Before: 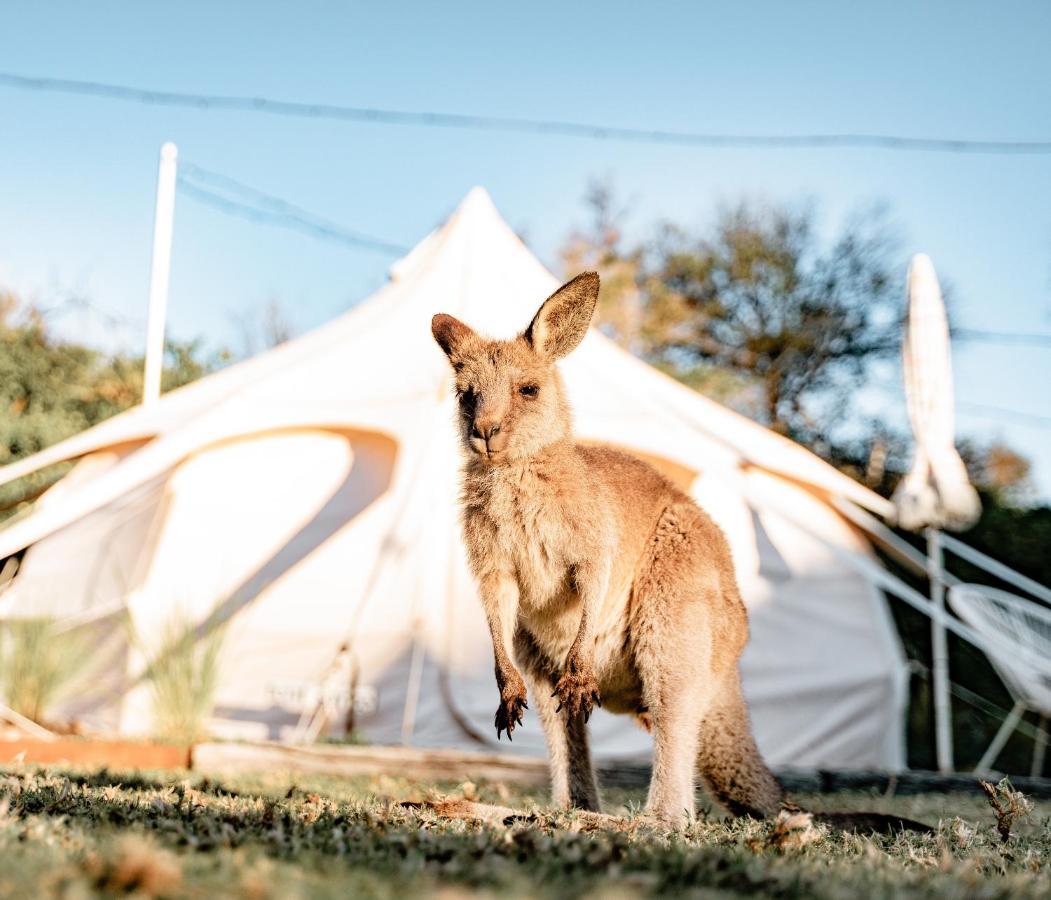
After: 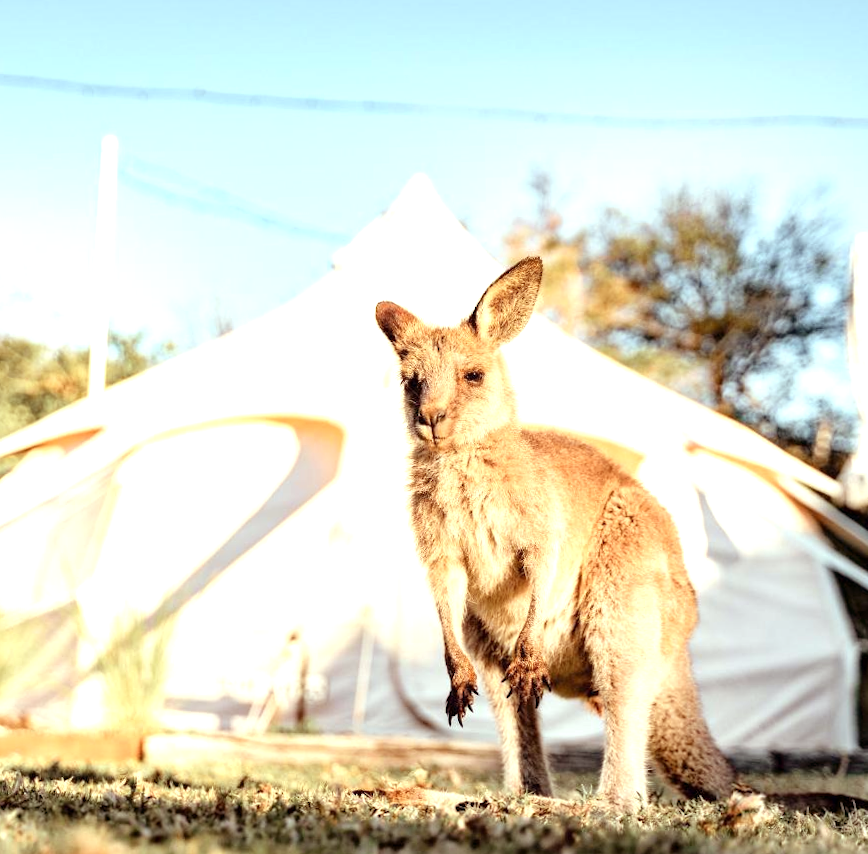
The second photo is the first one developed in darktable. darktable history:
exposure: exposure 0.6 EV, compensate highlight preservation false
color balance rgb: linear chroma grading › global chroma 1.5%, linear chroma grading › mid-tones -1%, perceptual saturation grading › global saturation -3%, perceptual saturation grading › shadows -2%
color correction: highlights a* -4.73, highlights b* 5.06, saturation 0.97
rgb levels: mode RGB, independent channels, levels [[0, 0.474, 1], [0, 0.5, 1], [0, 0.5, 1]]
crop and rotate: angle 1°, left 4.281%, top 0.642%, right 11.383%, bottom 2.486%
